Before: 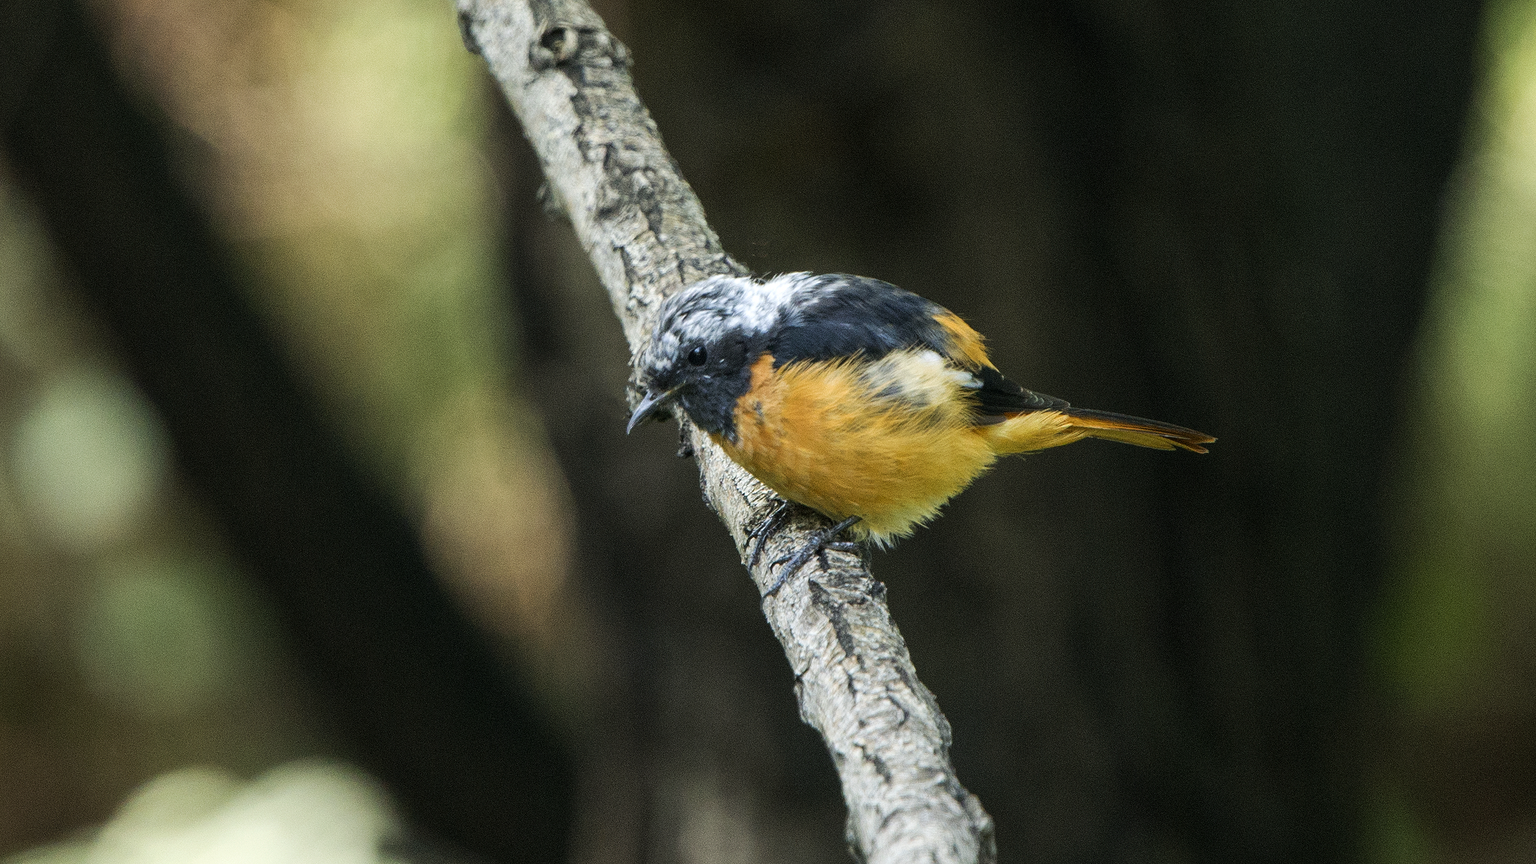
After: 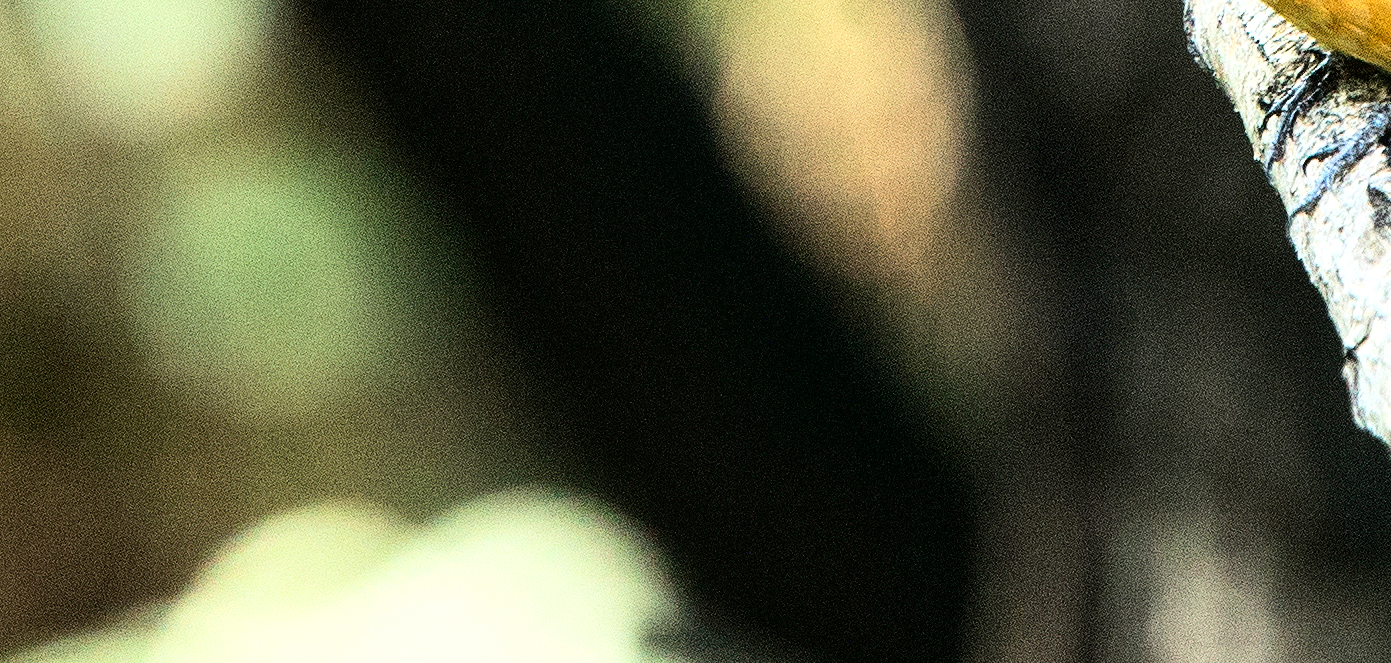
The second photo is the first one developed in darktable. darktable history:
crop and rotate: top 54.389%, right 46.439%, bottom 0.207%
local contrast: highlights 106%, shadows 97%, detail 119%, midtone range 0.2
base curve: curves: ch0 [(0, 0.003) (0.001, 0.002) (0.006, 0.004) (0.02, 0.022) (0.048, 0.086) (0.094, 0.234) (0.162, 0.431) (0.258, 0.629) (0.385, 0.8) (0.548, 0.918) (0.751, 0.988) (1, 1)]
